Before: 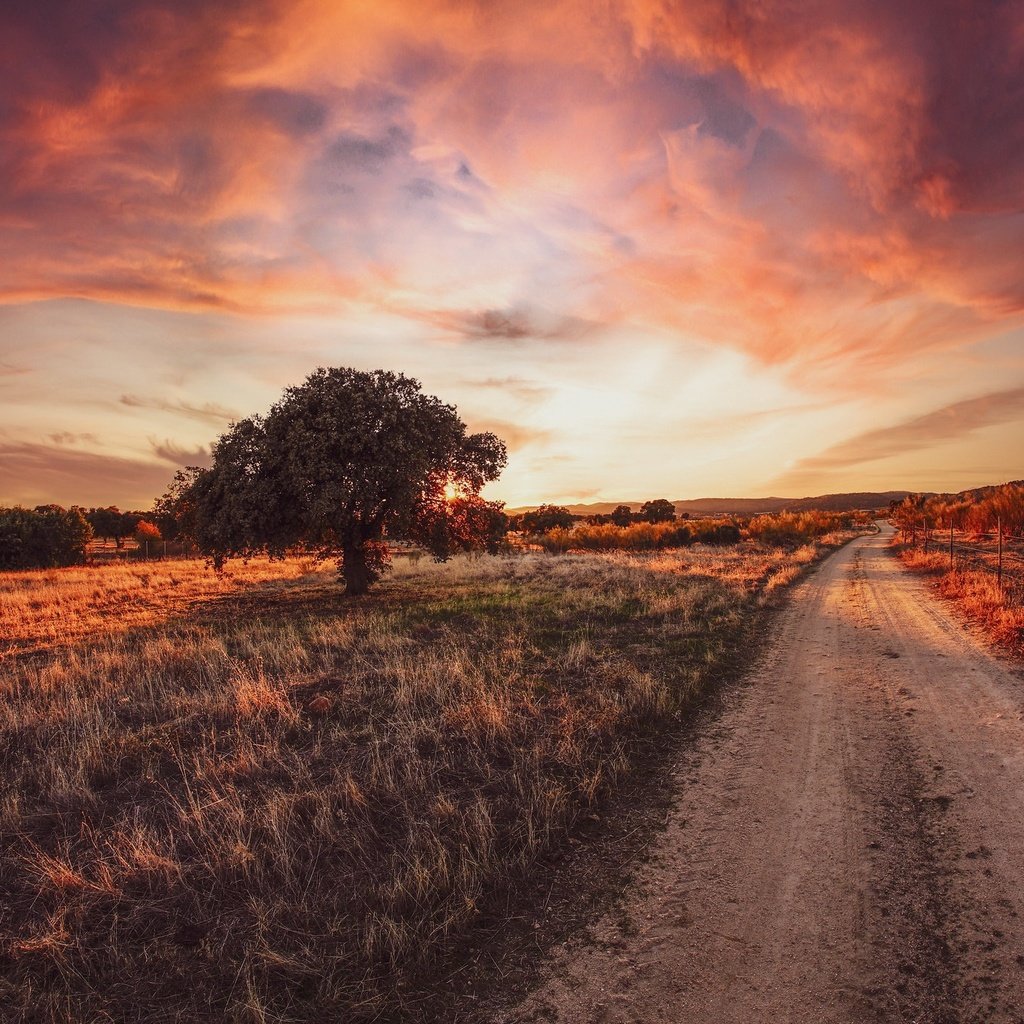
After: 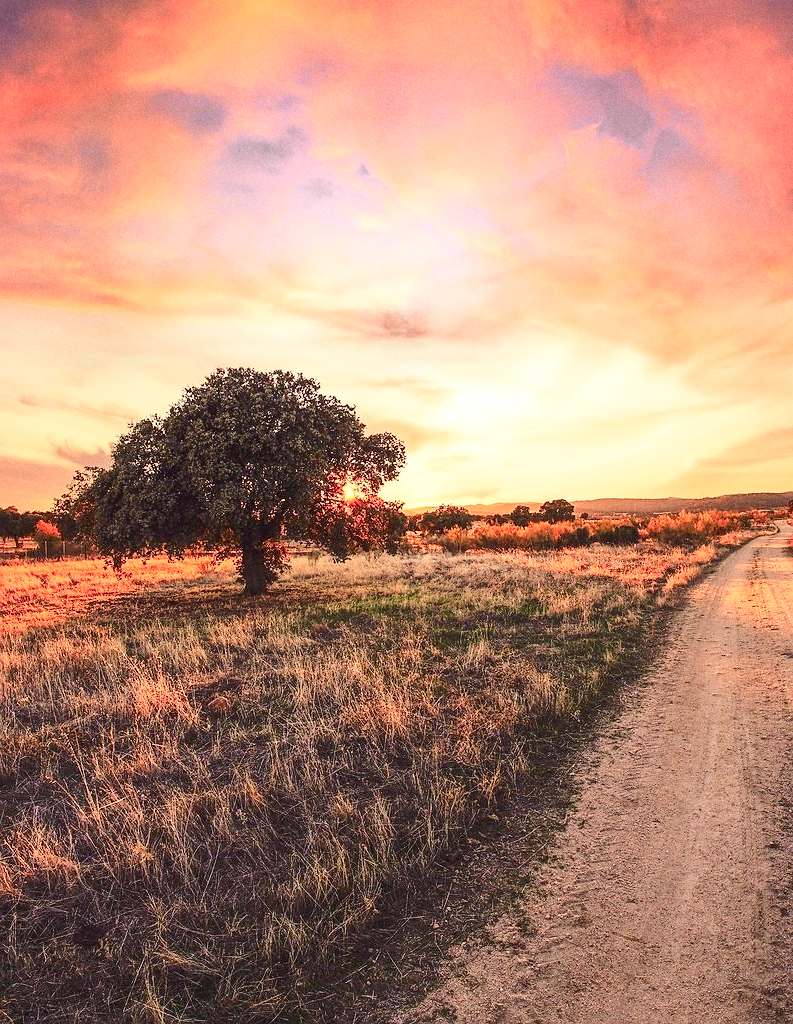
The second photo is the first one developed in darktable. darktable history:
grain: coarseness 0.09 ISO
exposure: black level correction 0, exposure 0.7 EV, compensate exposure bias true, compensate highlight preservation false
sharpen: radius 1, threshold 1
crop: left 9.88%, right 12.664%
tone curve: curves: ch0 [(0, 0.026) (0.104, 0.1) (0.233, 0.262) (0.398, 0.507) (0.498, 0.621) (0.65, 0.757) (0.835, 0.883) (1, 0.961)]; ch1 [(0, 0) (0.346, 0.307) (0.408, 0.369) (0.453, 0.457) (0.482, 0.476) (0.502, 0.498) (0.521, 0.507) (0.553, 0.554) (0.638, 0.646) (0.693, 0.727) (1, 1)]; ch2 [(0, 0) (0.366, 0.337) (0.434, 0.46) (0.485, 0.494) (0.5, 0.494) (0.511, 0.508) (0.537, 0.55) (0.579, 0.599) (0.663, 0.67) (1, 1)], color space Lab, independent channels, preserve colors none
